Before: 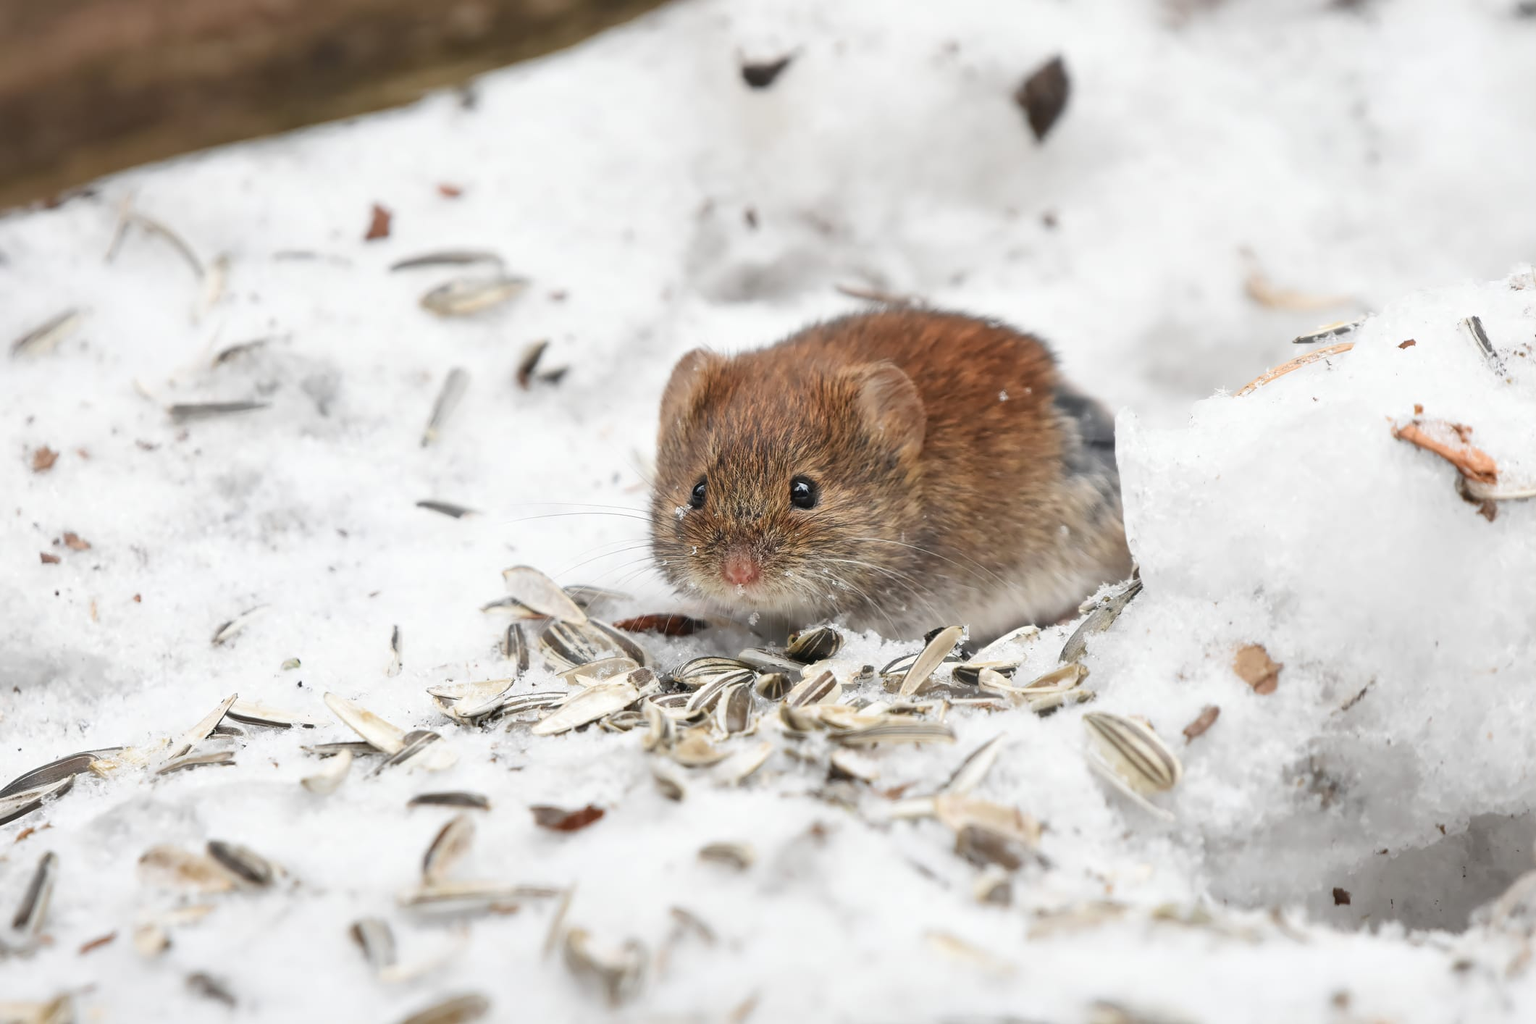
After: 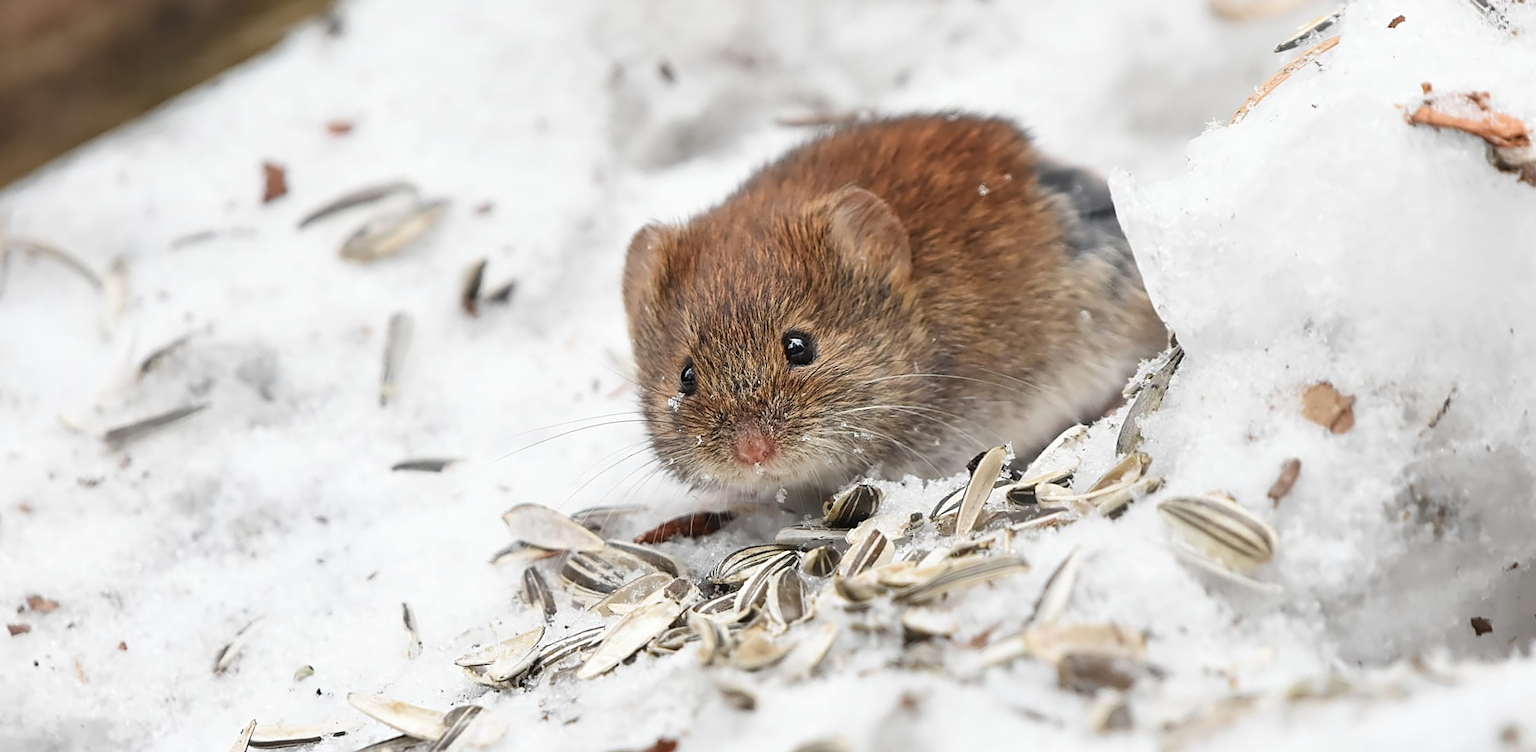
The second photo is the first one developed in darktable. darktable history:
sharpen: on, module defaults
rotate and perspective: rotation -14.8°, crop left 0.1, crop right 0.903, crop top 0.25, crop bottom 0.748
